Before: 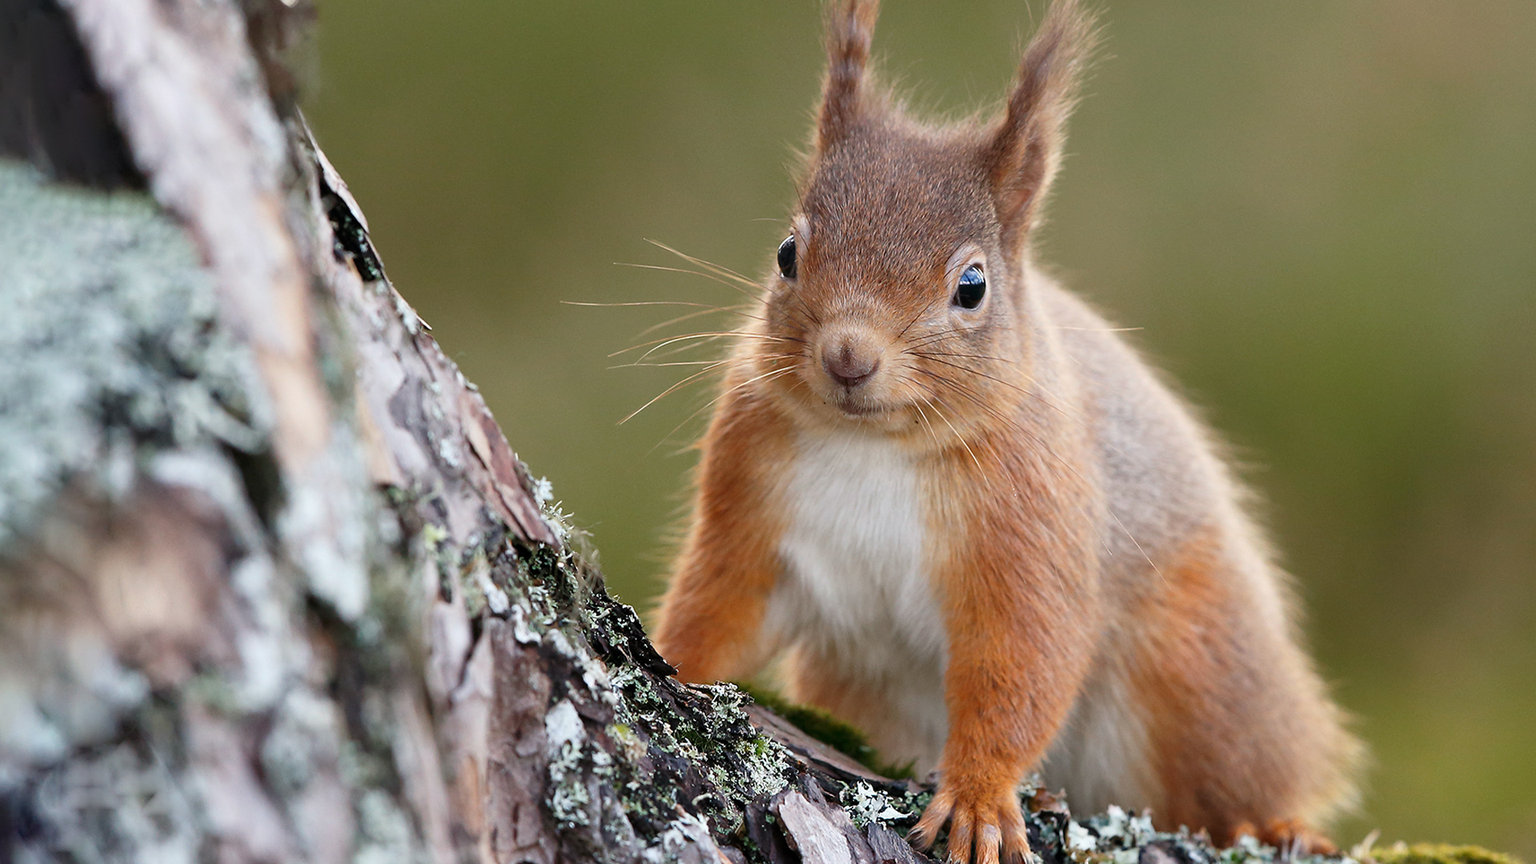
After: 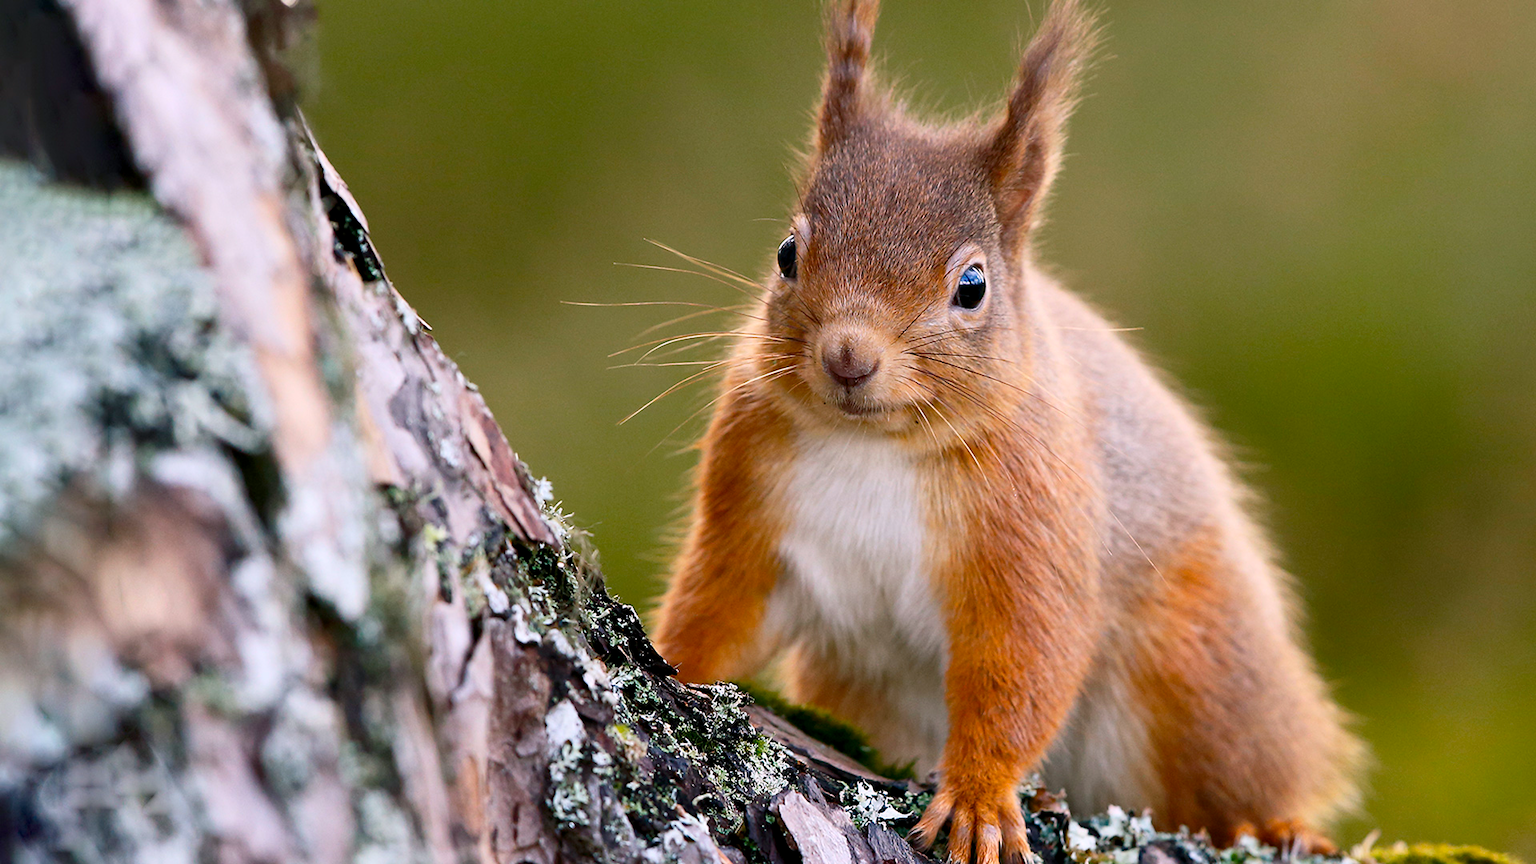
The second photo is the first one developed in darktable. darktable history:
contrast brightness saturation: contrast 0.15, brightness -0.01, saturation 0.1
color balance rgb: shadows lift › chroma 2%, shadows lift › hue 217.2°, power › chroma 0.25%, power › hue 60°, highlights gain › chroma 1.5%, highlights gain › hue 309.6°, global offset › luminance -0.5%, perceptual saturation grading › global saturation 15%, global vibrance 20%
